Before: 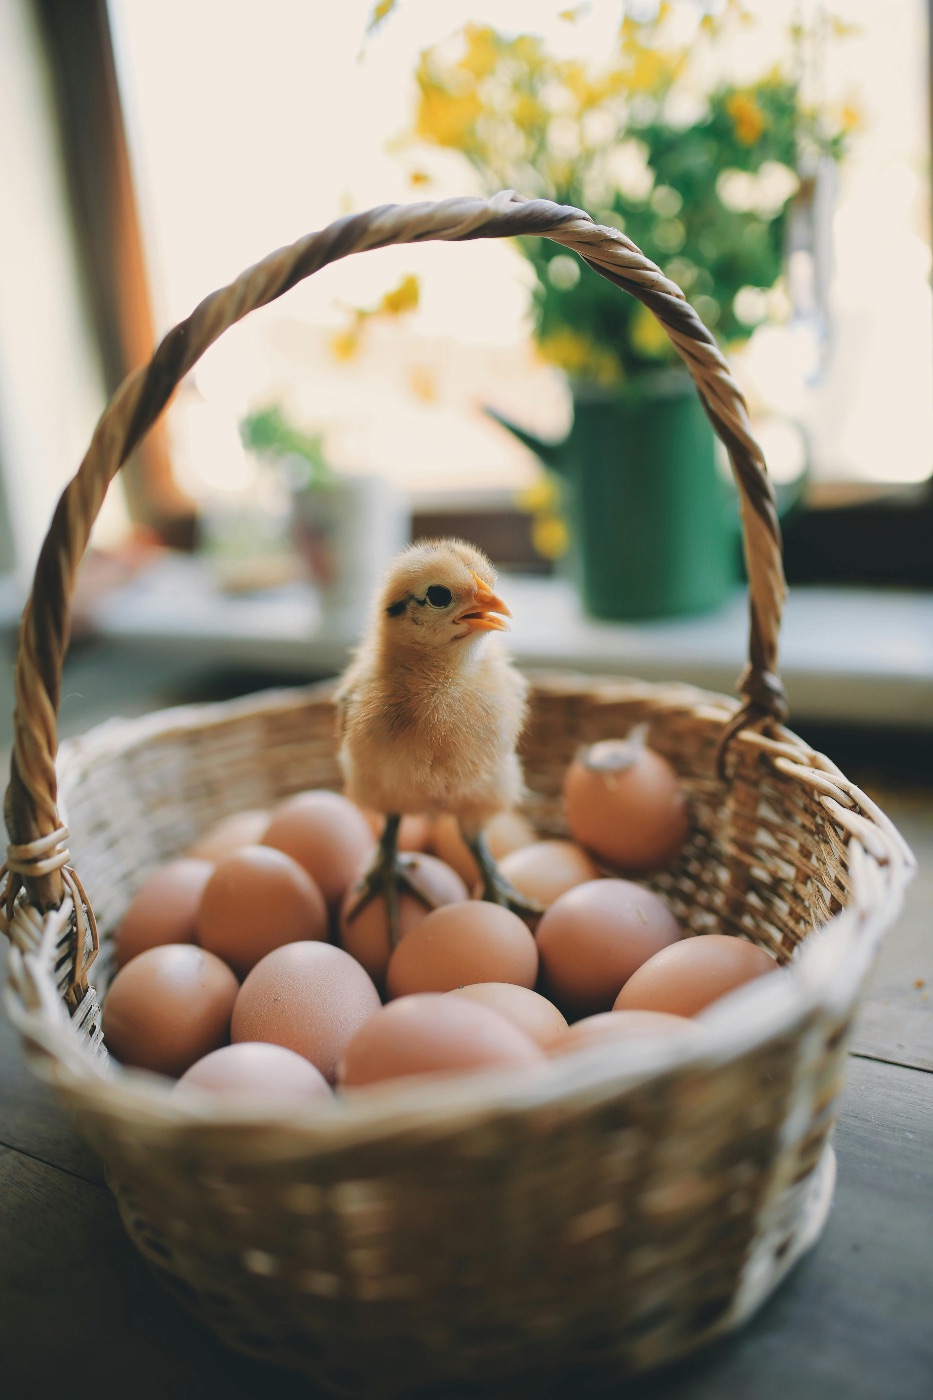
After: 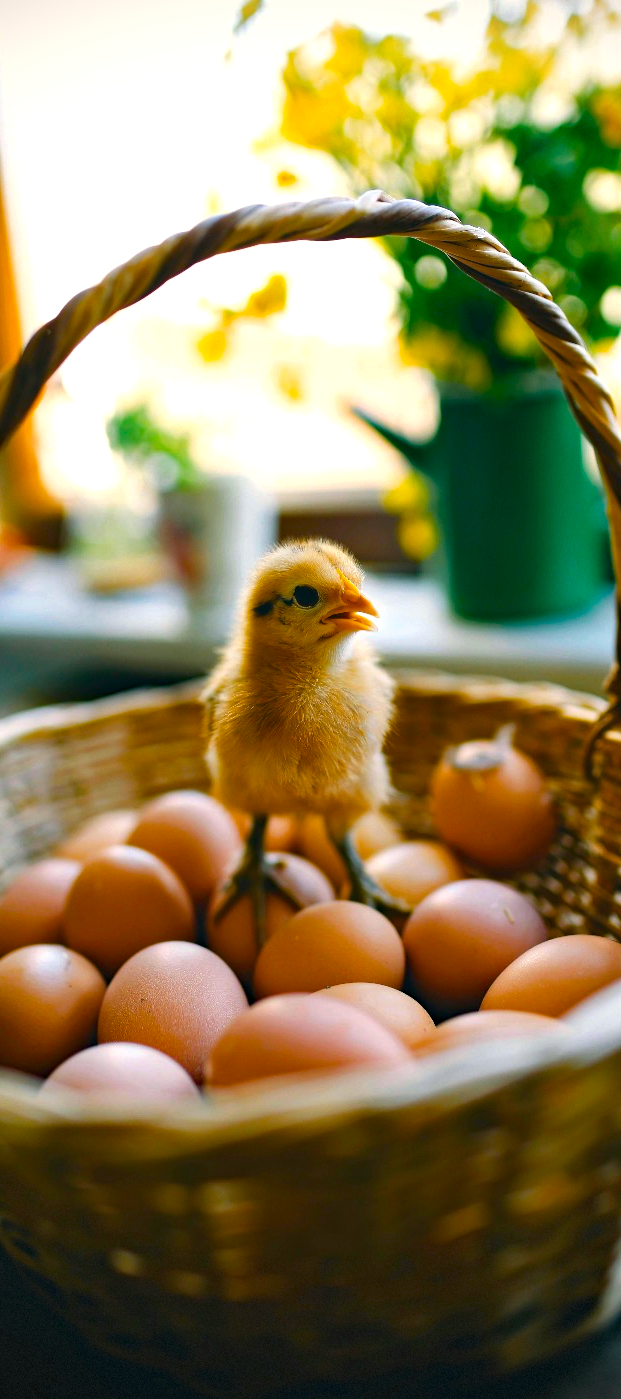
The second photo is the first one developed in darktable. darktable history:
vignetting: dithering 8-bit output, unbound false
crop and rotate: left 14.436%, right 18.898%
haze removal: strength 0.29, distance 0.25, compatibility mode true, adaptive false
color balance rgb: linear chroma grading › global chroma 9%, perceptual saturation grading › global saturation 36%, perceptual saturation grading › shadows 35%, perceptual brilliance grading › global brilliance 15%, perceptual brilliance grading › shadows -35%, global vibrance 15%
